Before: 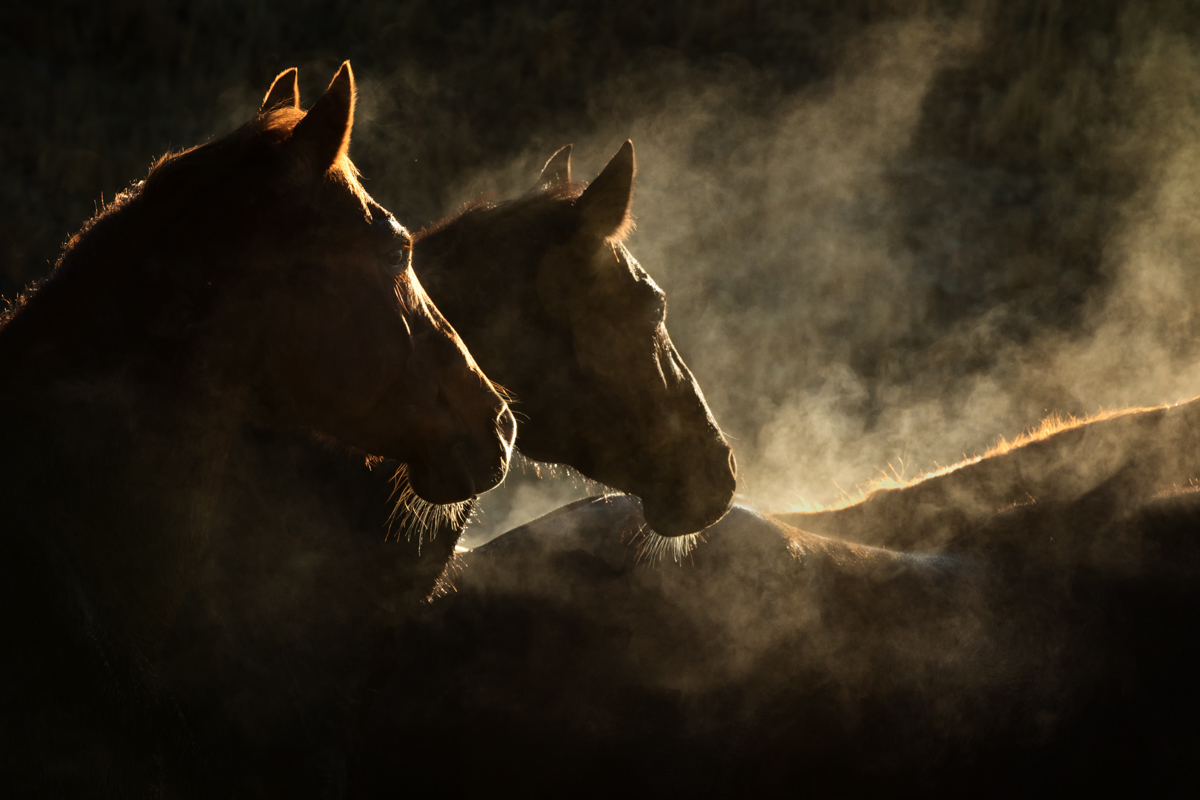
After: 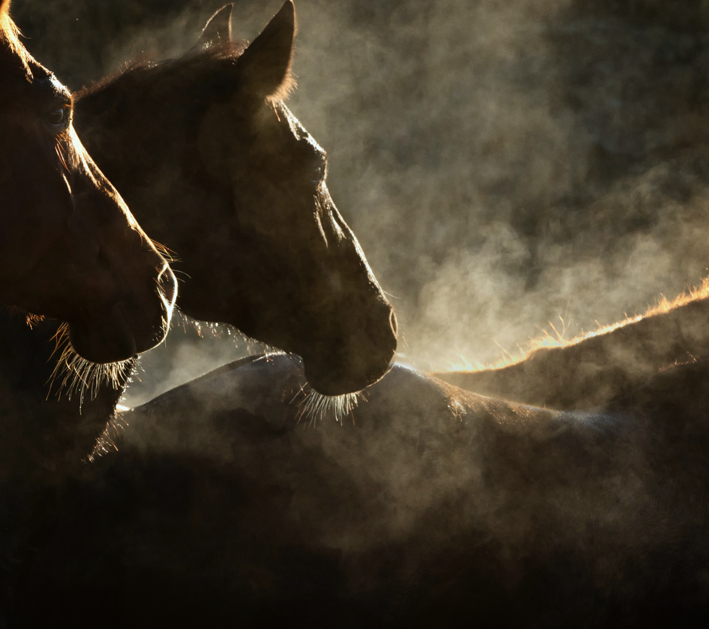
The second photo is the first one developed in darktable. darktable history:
white balance: red 0.954, blue 1.079
crop and rotate: left 28.256%, top 17.734%, right 12.656%, bottom 3.573%
